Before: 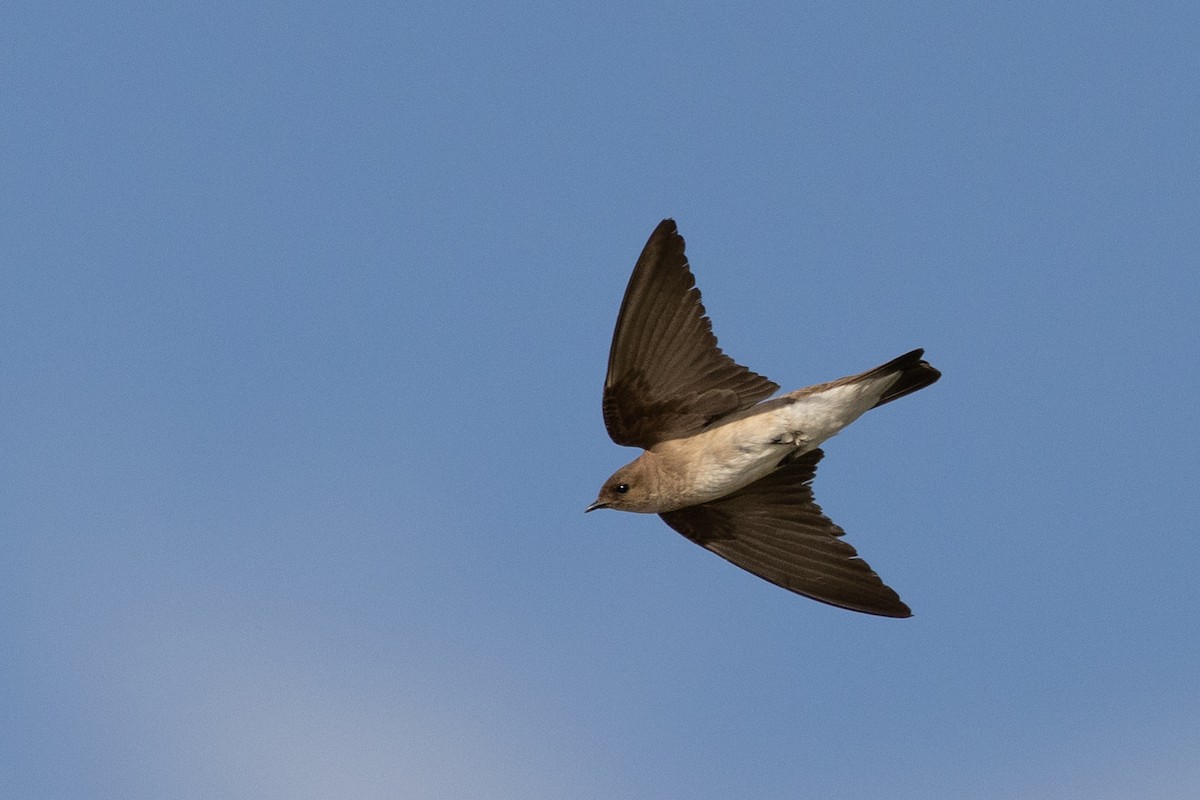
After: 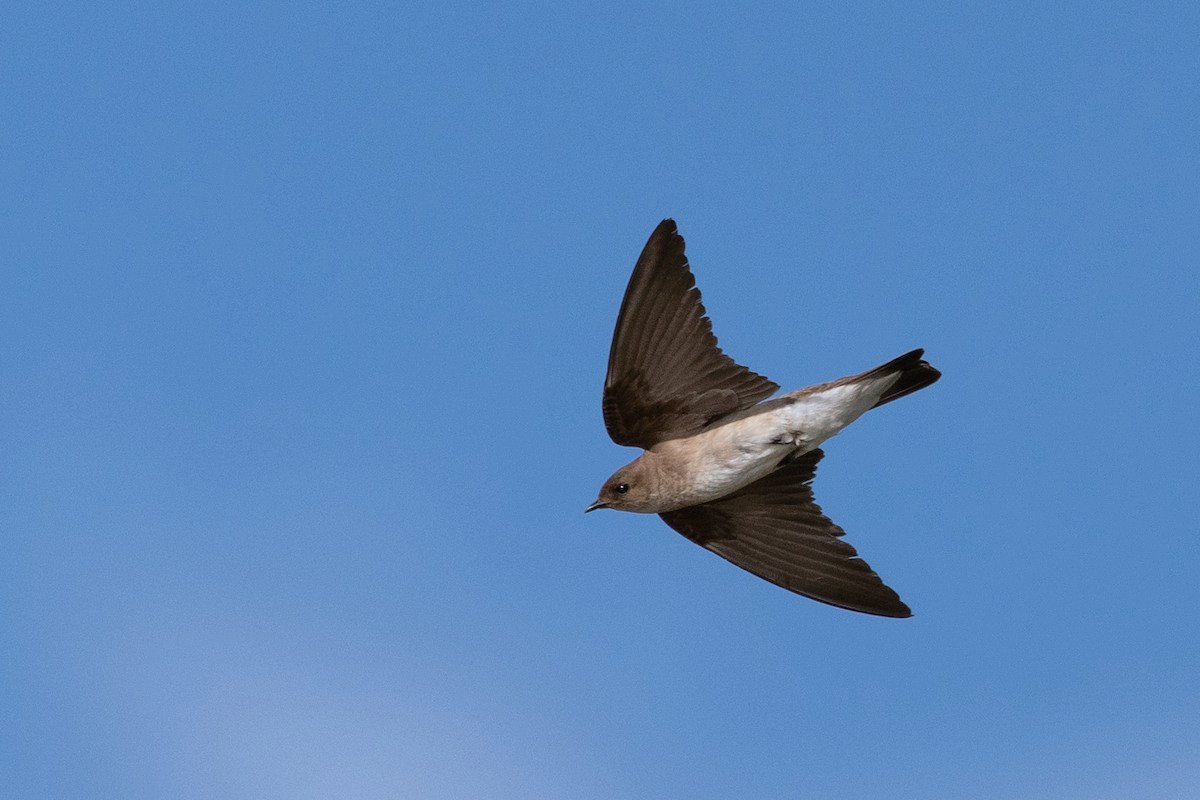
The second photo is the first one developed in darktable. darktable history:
color correction: highlights a* -1.97, highlights b* -18.58
